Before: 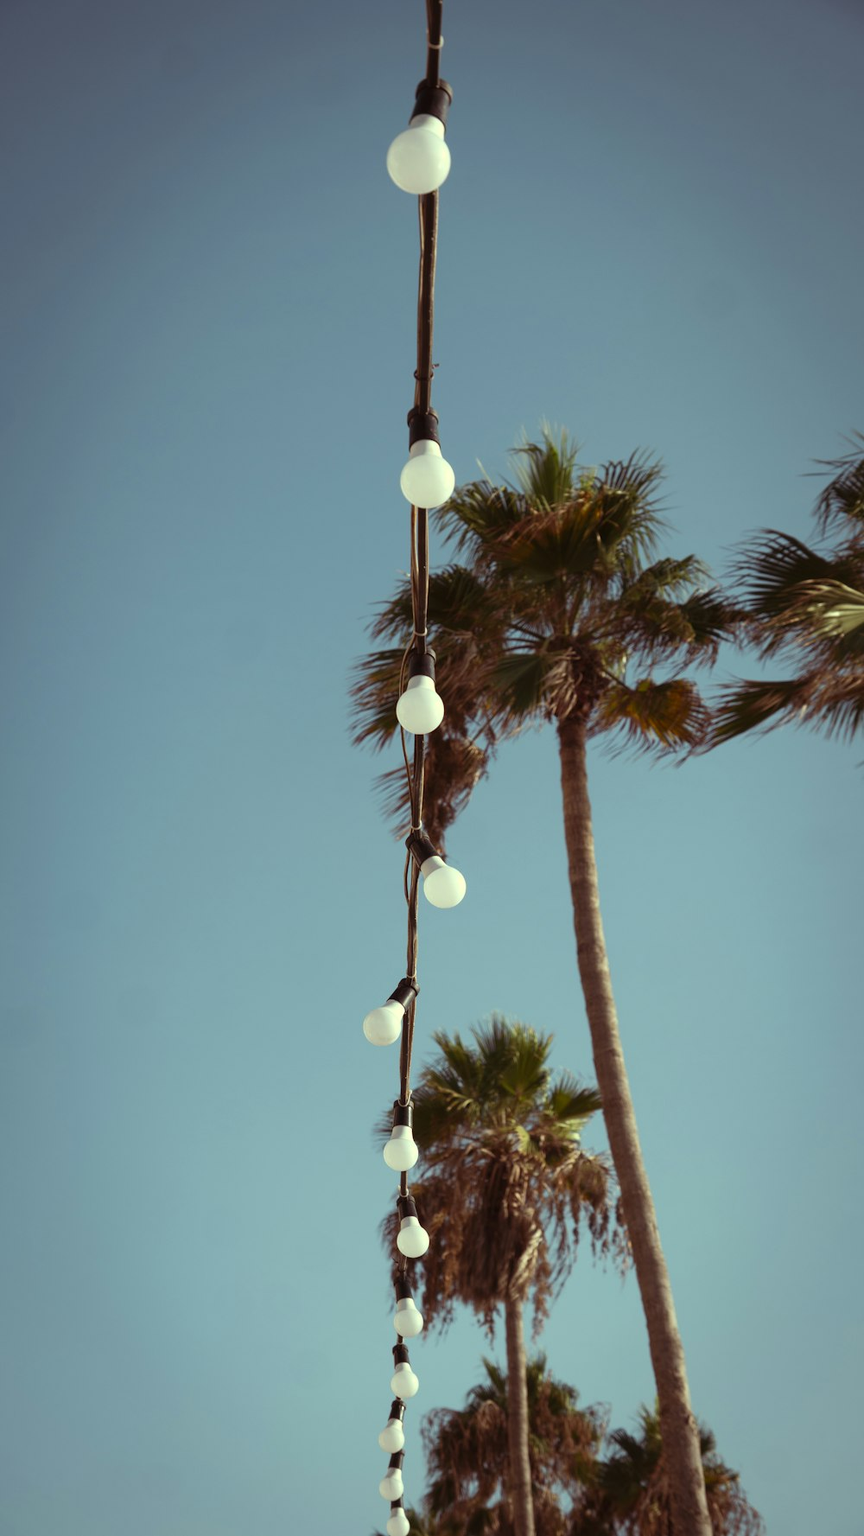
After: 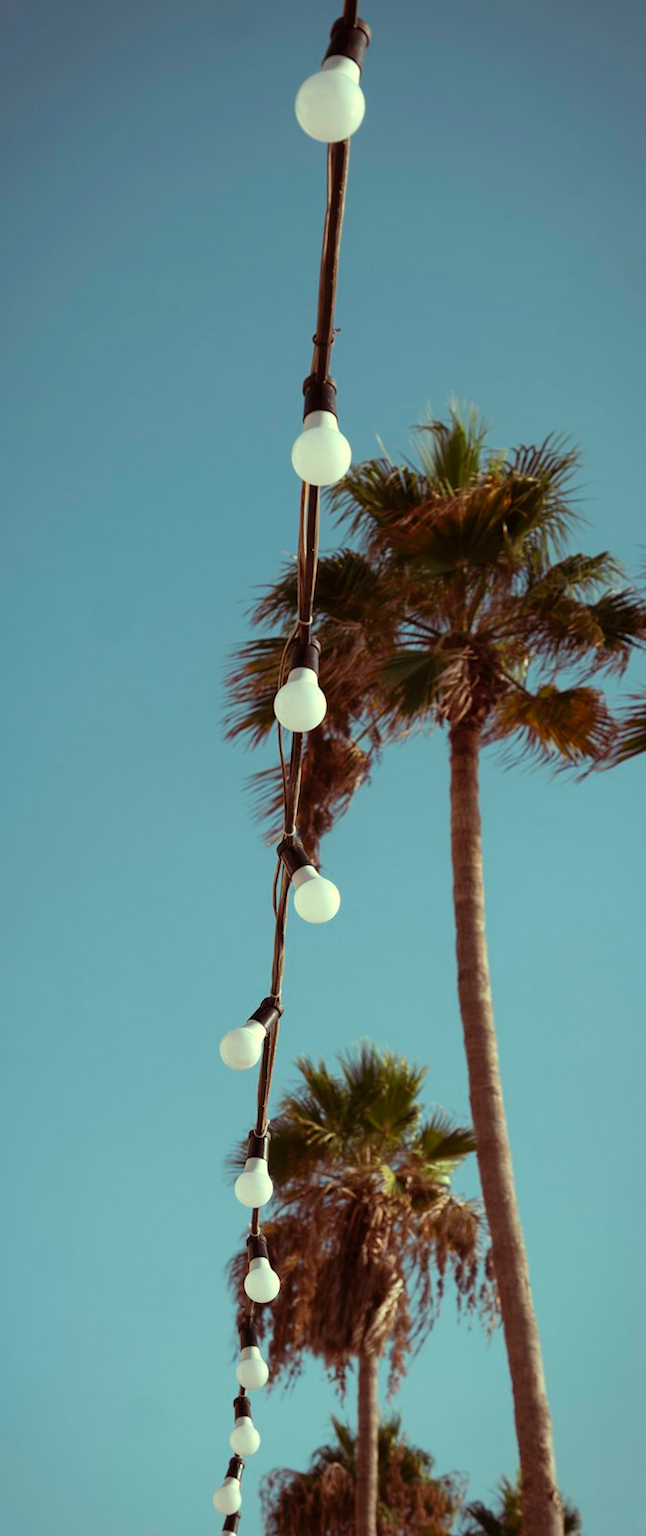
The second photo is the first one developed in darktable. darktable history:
crop and rotate: angle -3°, left 14.205%, top 0.02%, right 11.05%, bottom 0.039%
